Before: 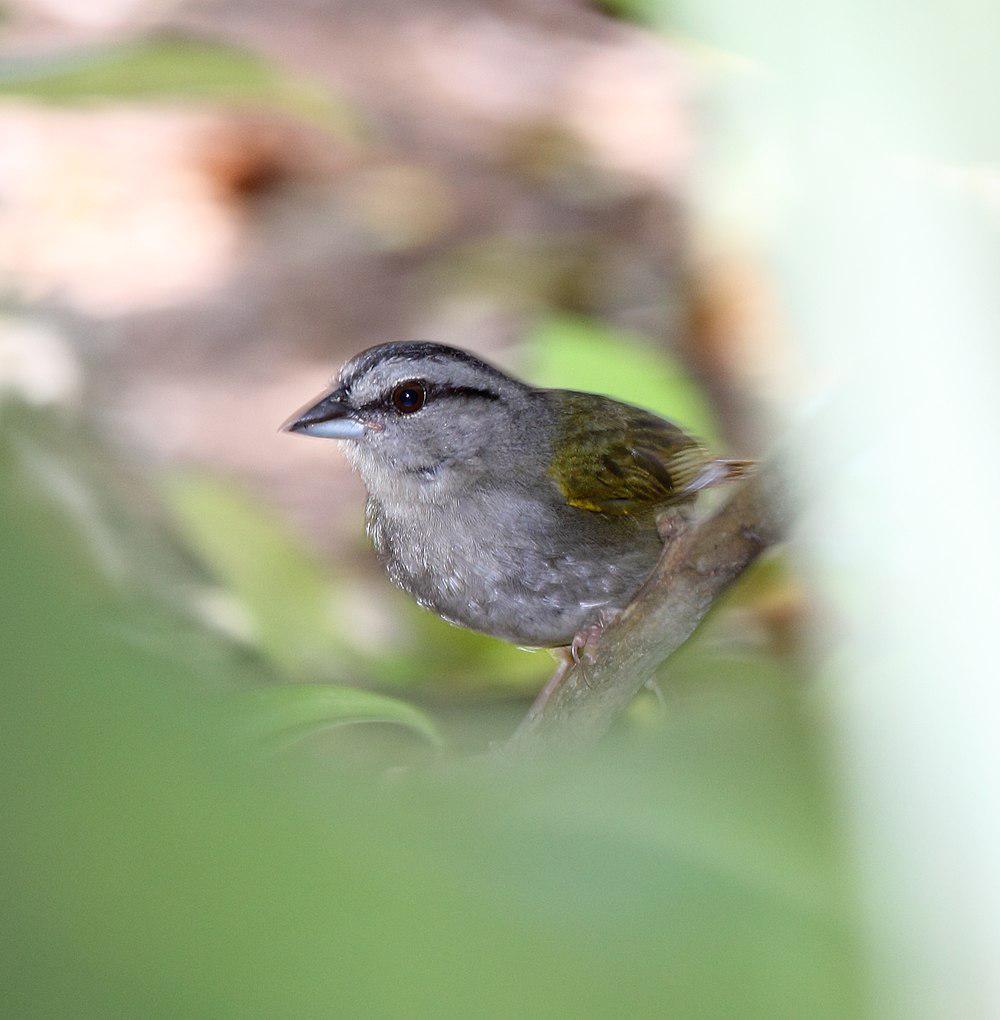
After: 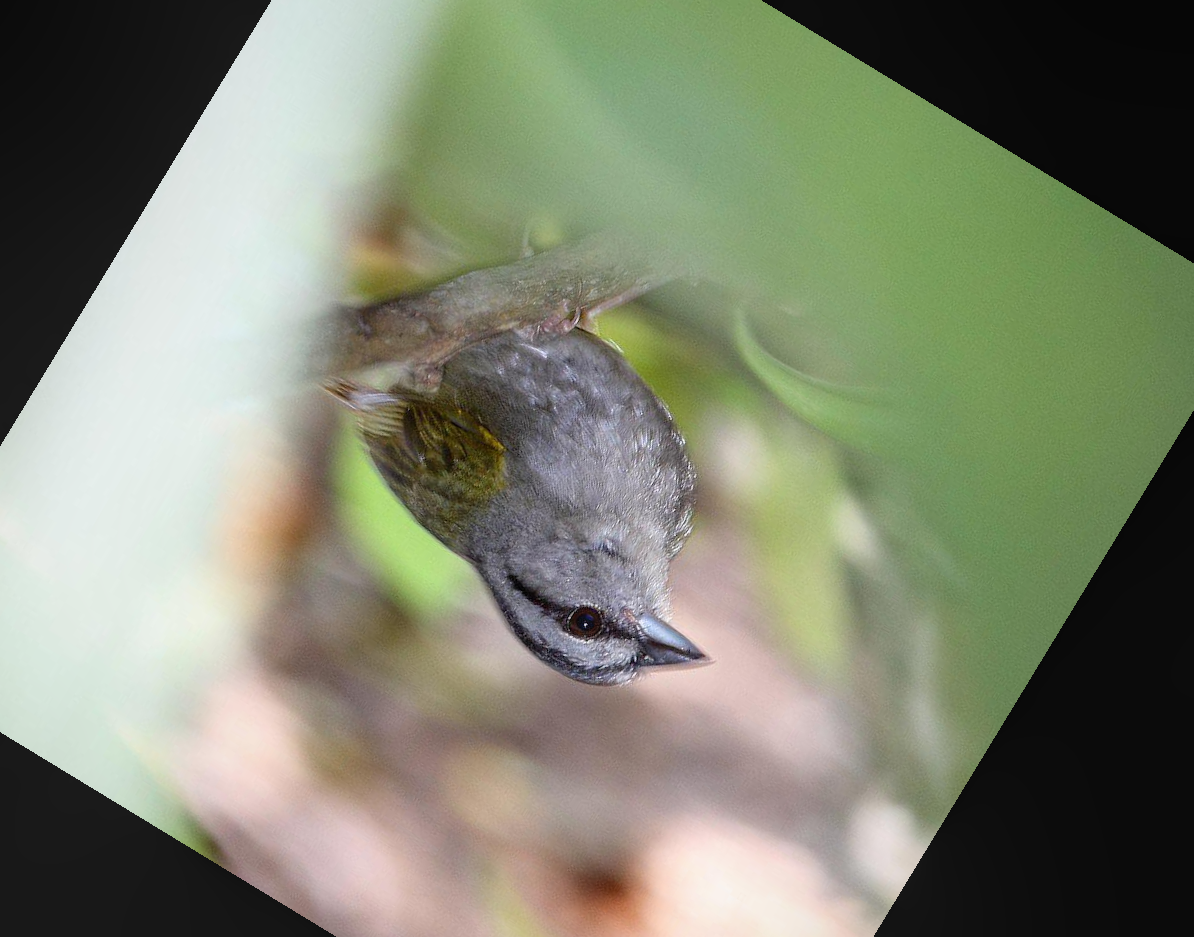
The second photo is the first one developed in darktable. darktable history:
local contrast: detail 110%
crop and rotate: angle 148.68°, left 9.111%, top 15.603%, right 4.588%, bottom 17.041%
